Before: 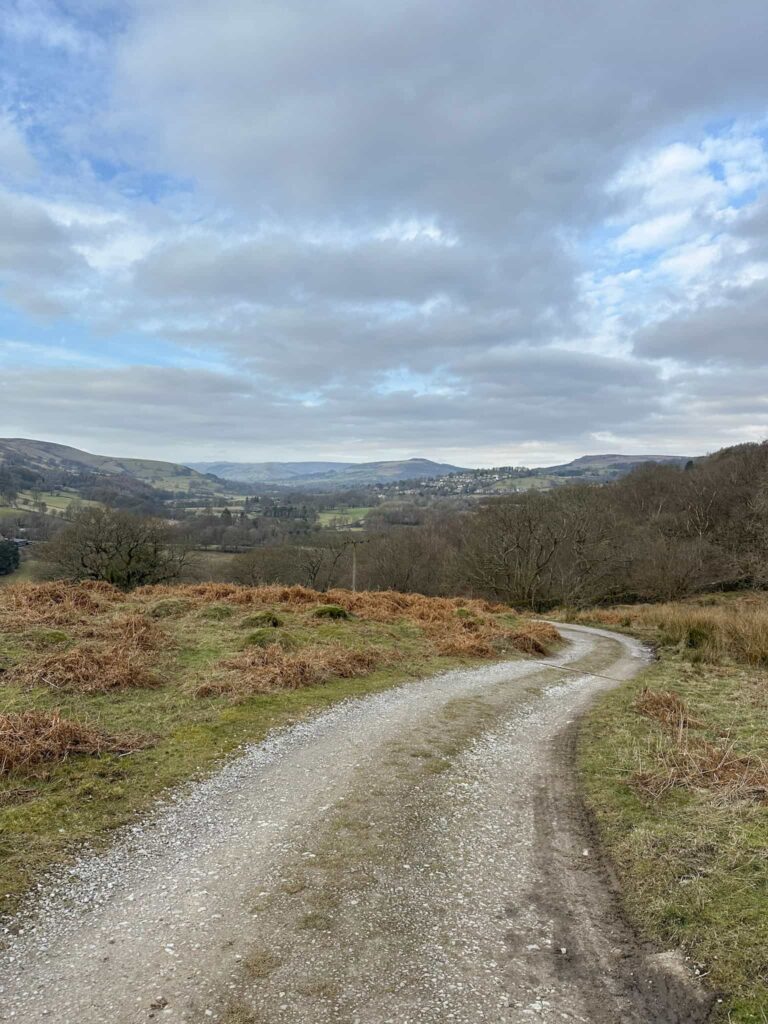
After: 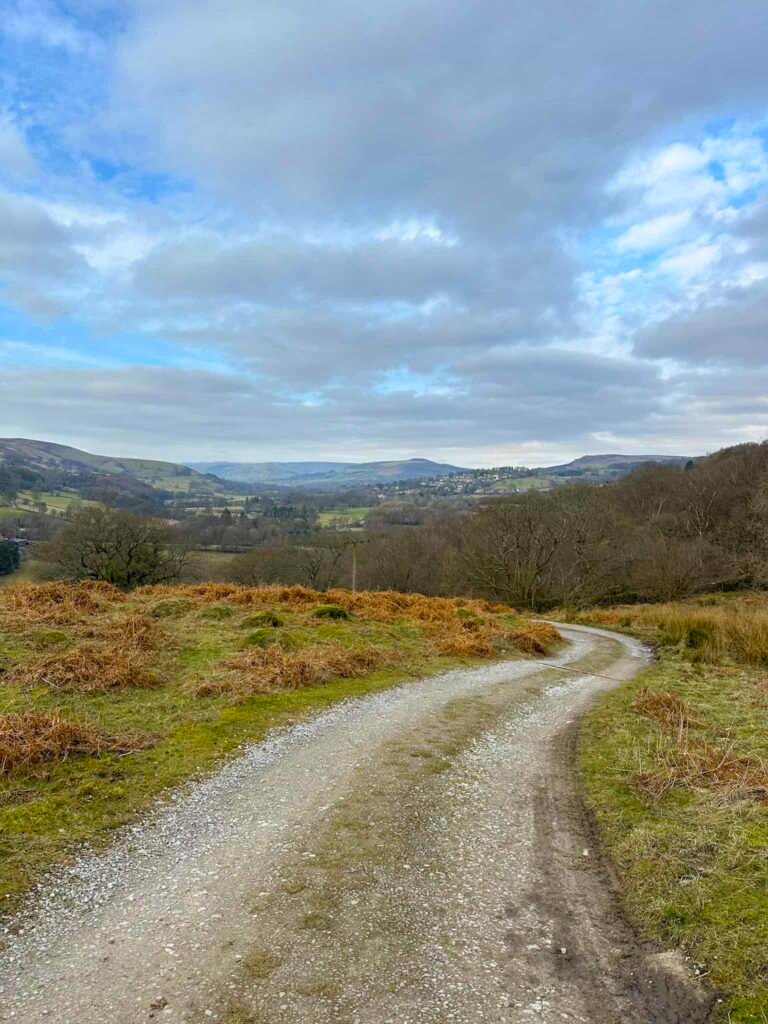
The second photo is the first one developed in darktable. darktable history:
color balance rgb: linear chroma grading › global chroma 13.353%, perceptual saturation grading › global saturation 30.727%, global vibrance 11.027%
